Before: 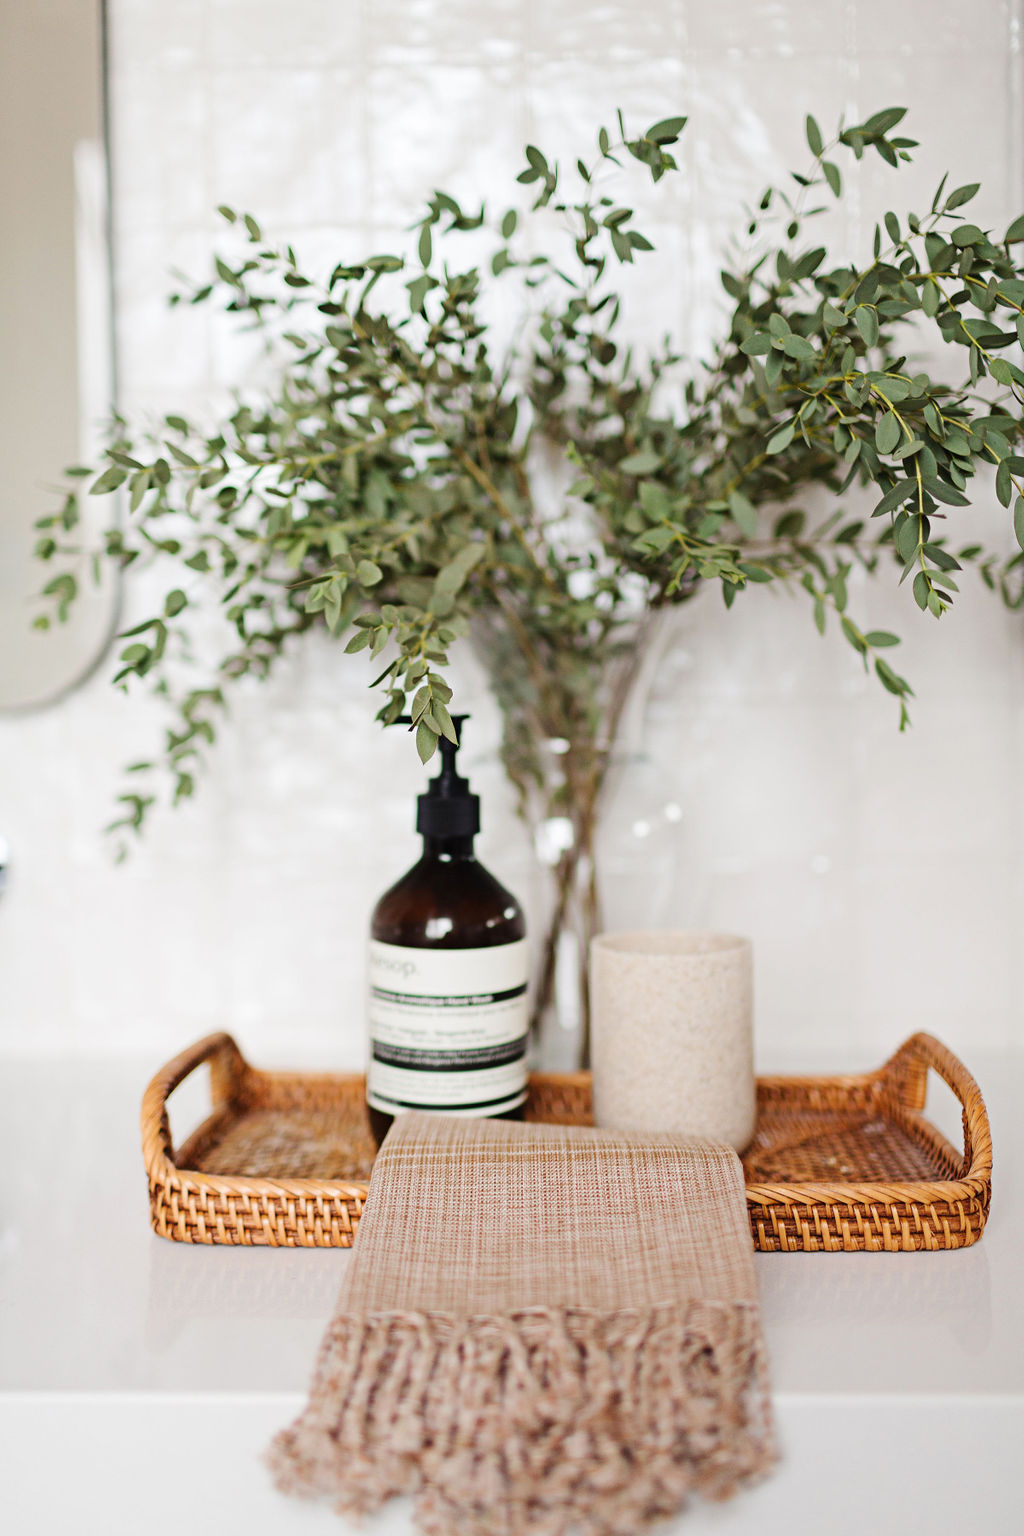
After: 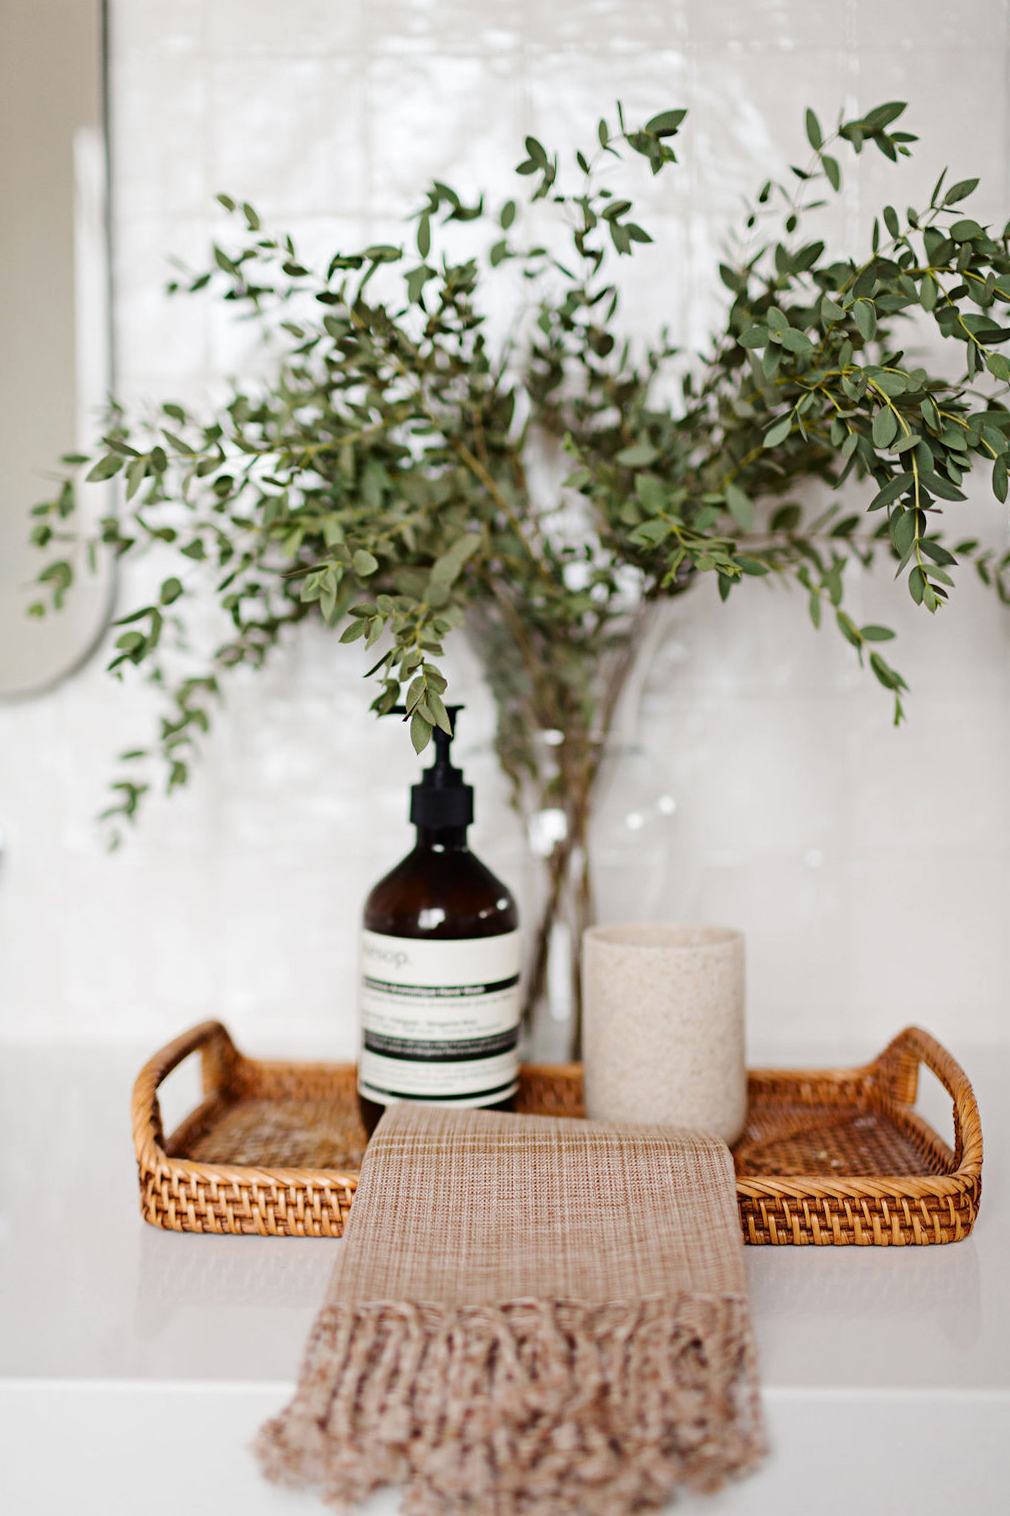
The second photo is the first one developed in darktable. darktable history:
contrast brightness saturation: brightness -0.09
crop and rotate: angle -0.5°
